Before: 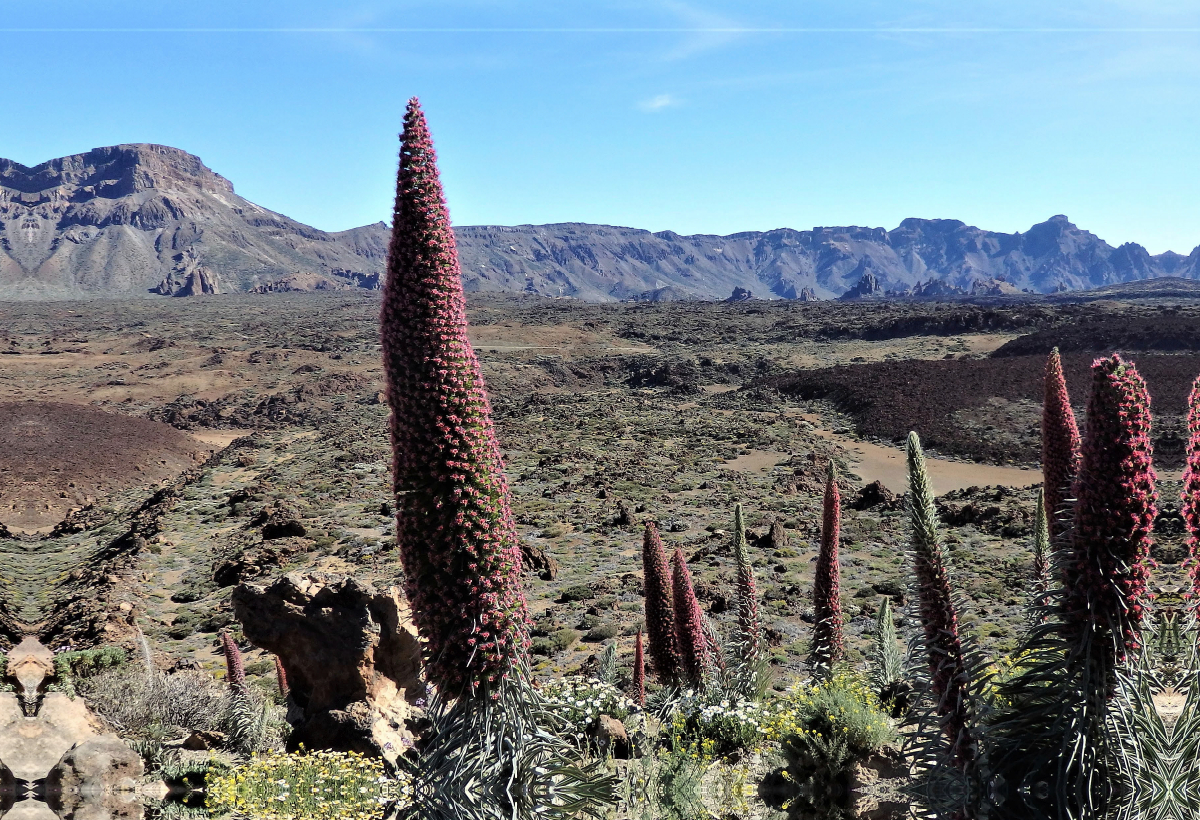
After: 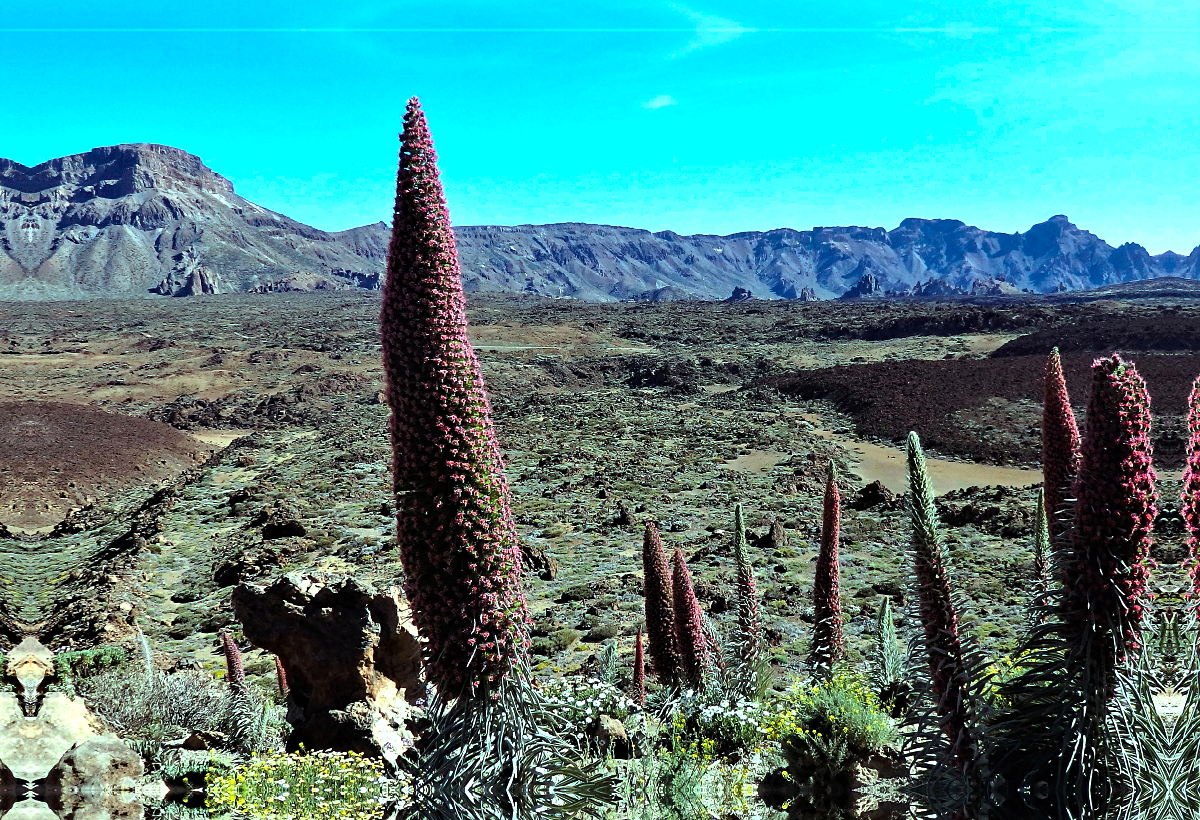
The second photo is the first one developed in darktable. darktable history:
sharpen: amount 0.217
haze removal: compatibility mode true, adaptive false
color balance rgb: highlights gain › chroma 4.121%, highlights gain › hue 203.39°, perceptual saturation grading › global saturation 29.51%, perceptual brilliance grading › global brilliance 14.921%, perceptual brilliance grading › shadows -34.333%
